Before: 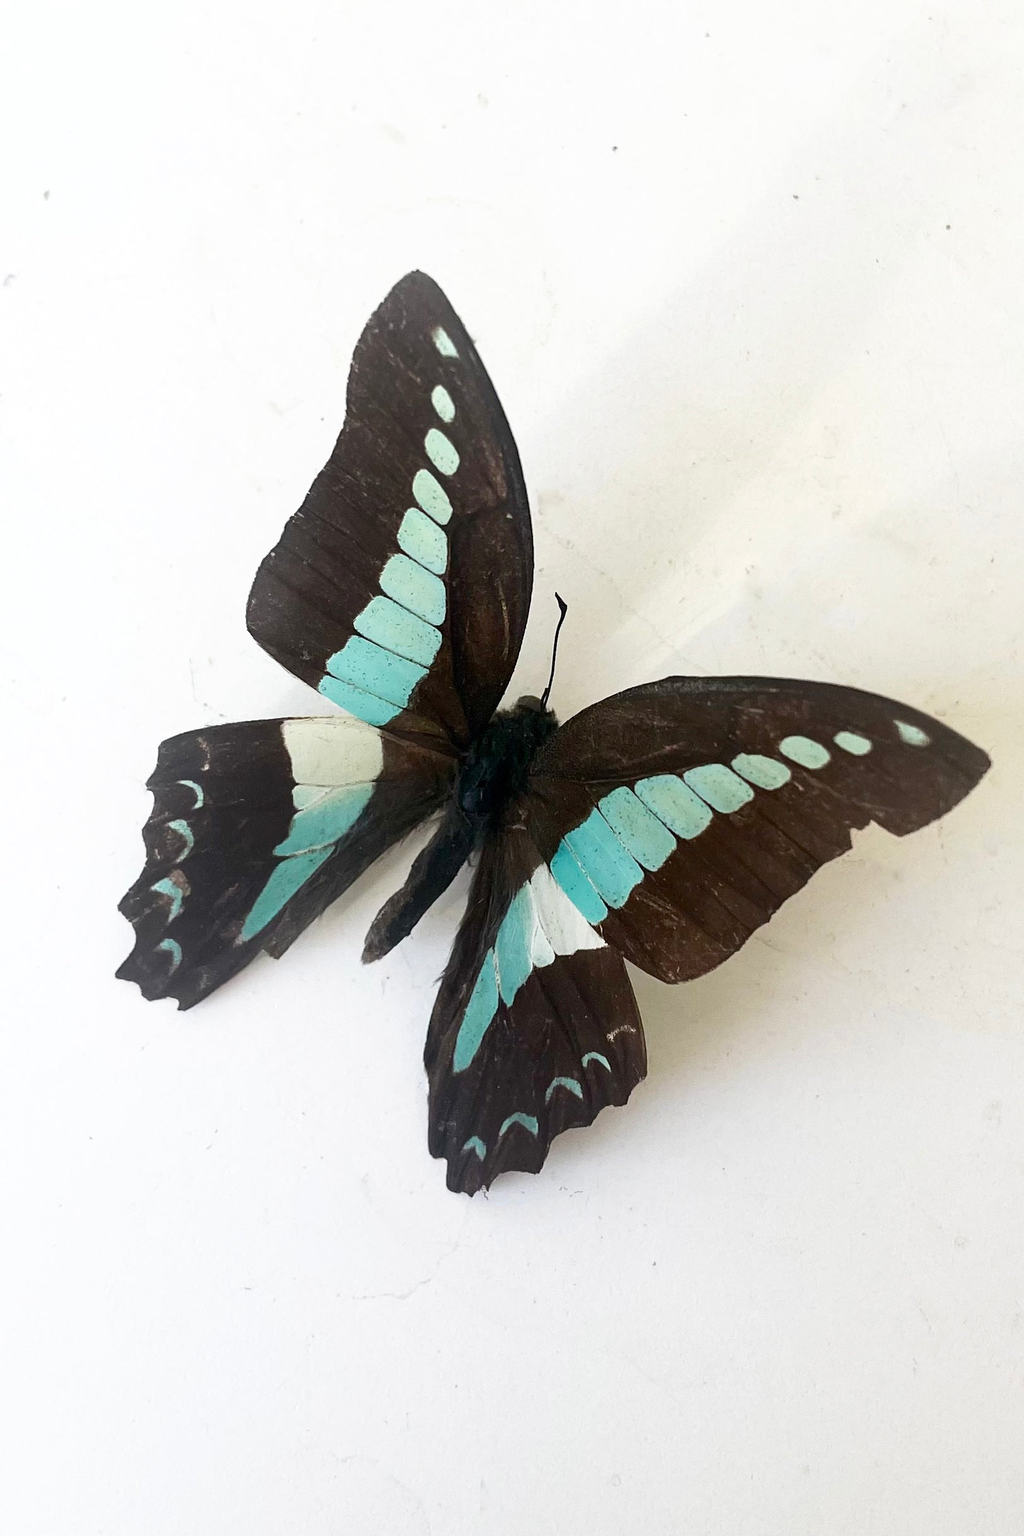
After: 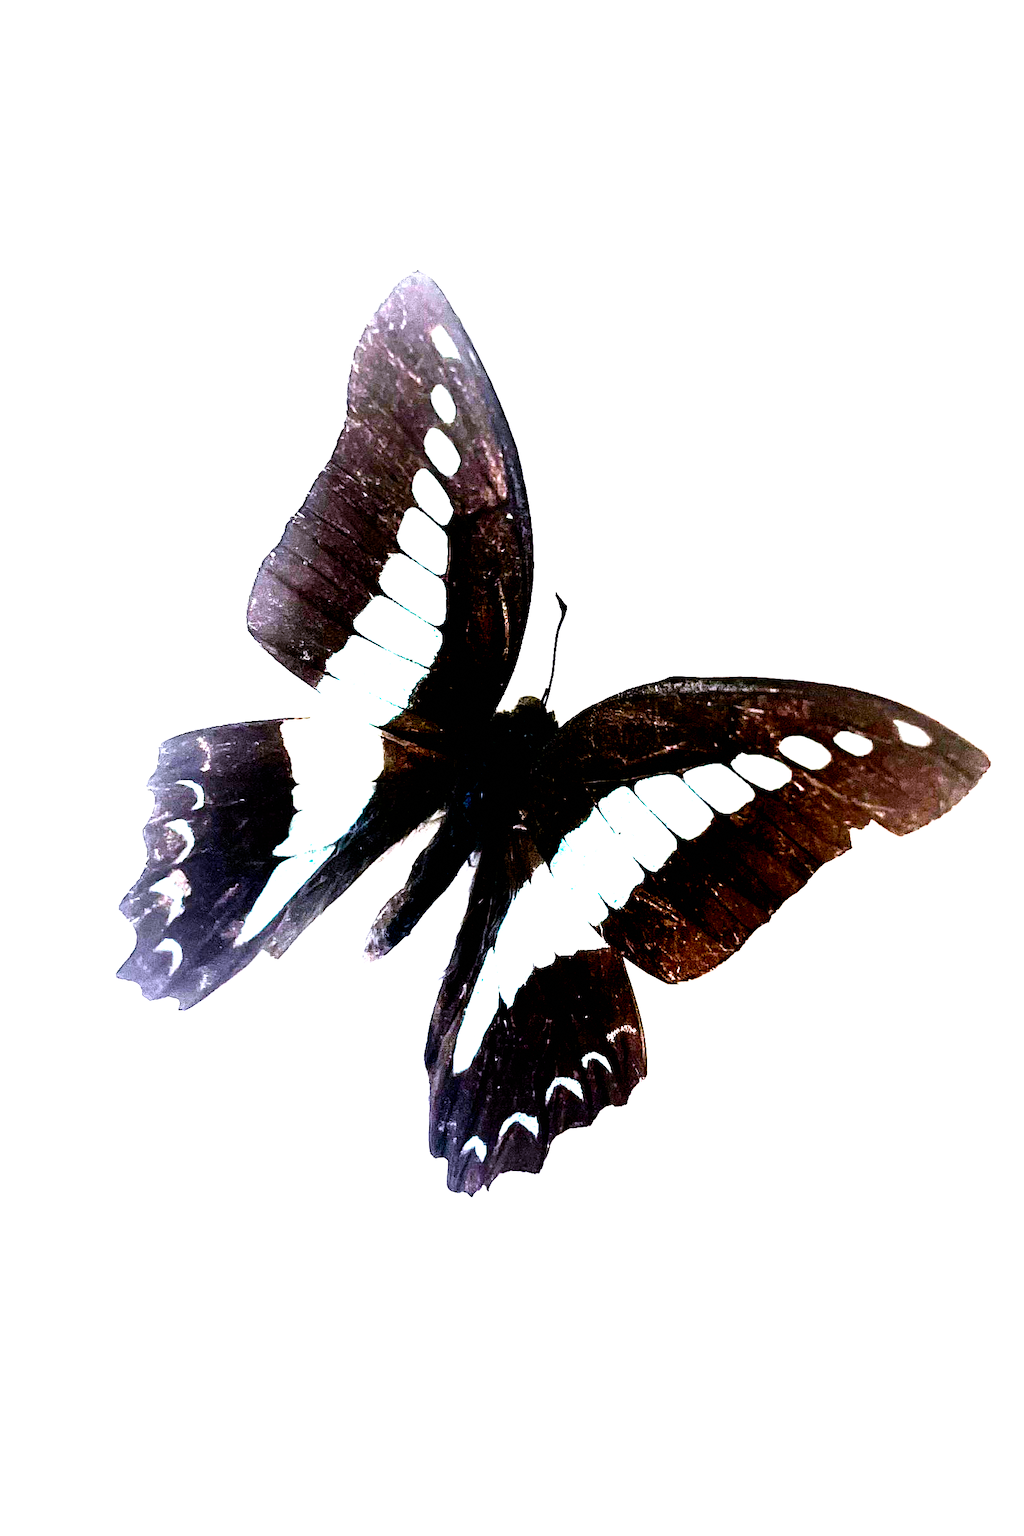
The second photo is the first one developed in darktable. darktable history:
grain: coarseness 0.09 ISO
filmic rgb: black relative exposure -8.2 EV, white relative exposure 2.2 EV, threshold 3 EV, hardness 7.11, latitude 85.74%, contrast 1.696, highlights saturation mix -4%, shadows ↔ highlights balance -2.69%, preserve chrominance no, color science v5 (2021), contrast in shadows safe, contrast in highlights safe, enable highlight reconstruction true
exposure: black level correction 0.016, exposure 1.774 EV, compensate highlight preservation false
tone equalizer: -8 EV -0.417 EV, -7 EV -0.389 EV, -6 EV -0.333 EV, -5 EV -0.222 EV, -3 EV 0.222 EV, -2 EV 0.333 EV, -1 EV 0.389 EV, +0 EV 0.417 EV, edges refinement/feathering 500, mask exposure compensation -1.57 EV, preserve details no
color calibration: illuminant as shot in camera, x 0.363, y 0.385, temperature 4528.04 K
